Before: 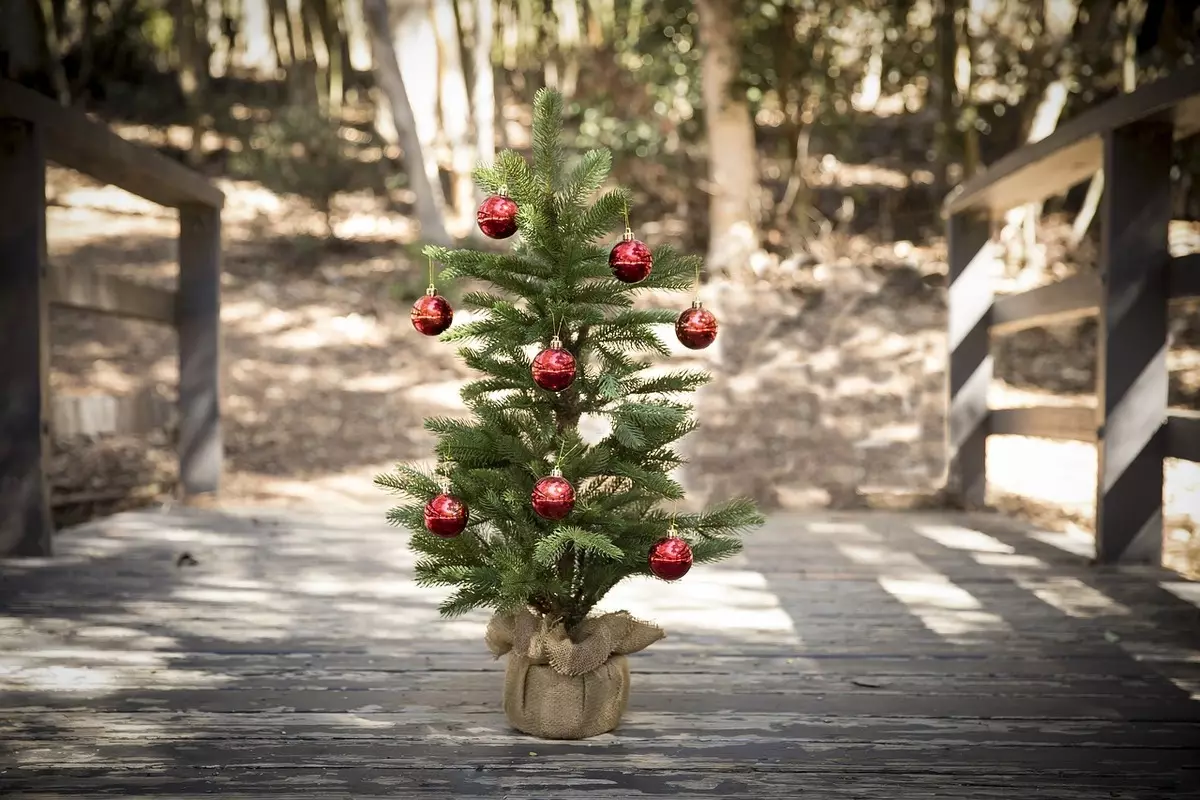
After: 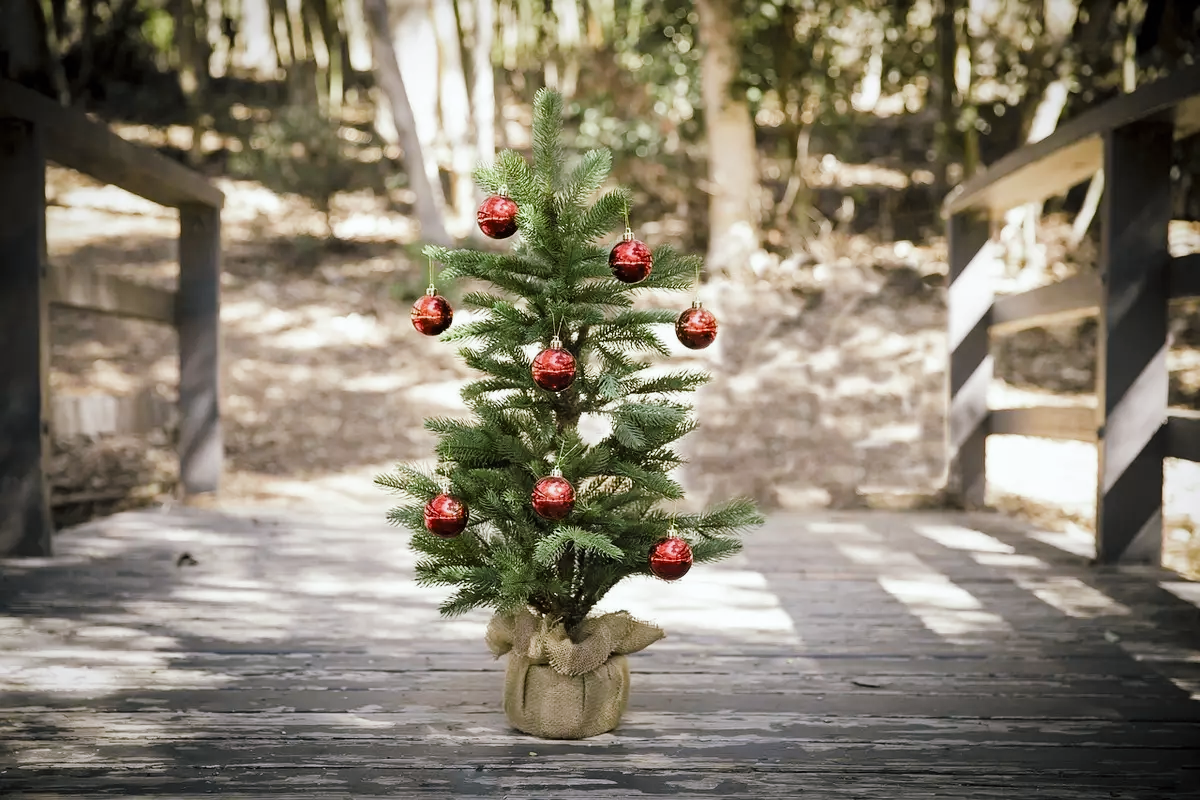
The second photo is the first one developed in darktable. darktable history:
tone curve: curves: ch0 [(0, 0) (0.003, 0.003) (0.011, 0.011) (0.025, 0.025) (0.044, 0.044) (0.069, 0.069) (0.1, 0.099) (0.136, 0.135) (0.177, 0.176) (0.224, 0.223) (0.277, 0.275) (0.335, 0.333) (0.399, 0.396) (0.468, 0.465) (0.543, 0.539) (0.623, 0.62) (0.709, 0.707) (0.801, 0.799) (0.898, 0.897) (1, 1)], preserve colors none
color look up table: target L [96.91, 94.35, 92.03, 94.48, 91.56, 86.12, 66.24, 71.07, 67.72, 61.15, 54.27, 43.56, 30.94, 5.55, 200, 83.23, 79.18, 70.61, 61.28, 60.5, 55.27, 56.2, 50.06, 48.46, 37.11, 34.03, 28.68, 3.756, 0.078, 85.98, 78.85, 76.06, 70.6, 63.71, 76.37, 54.64, 57.64, 65.07, 54.33, 46.51, 39.75, 39.28, 7.048, 2.799, 91.26, 84.7, 66.33, 57.79, 19.3], target a [-7.082, -18.01, -20.31, -6.487, -17.45, -24.89, -44.28, -17.71, -21.32, -6.406, -32.39, -21.64, -32.71, -8.249, 0, 3.709, 20.62, 41.5, 44.18, 5.494, 66.13, 26.49, 64.01, 32.07, 15.02, -3.807, 38.9, 11.83, 0.375, 24.57, 11.43, 12.89, 50.13, 31.2, 35.1, 59.15, 35.34, 17.25, 2.956, 7.804, 36.96, 33.32, 24.97, 6.943, 0.613, -18.04, -14.99, -22.97, -11.16], target b [9.645, 35.66, 21.79, 27.17, -1.565, 6.477, 31.89, 57.49, 5.008, 2.426, 32.97, -0.523, 21.71, 6.832, 0, 66.6, 34.35, 18.28, 69.13, 60.72, 49.99, 24.86, 16.07, 57.18, 9.983, 40.71, 40.31, 4.237, -0.283, -15.38, -2.339, -30.97, -24.54, -6.426, -28.43, -13.32, -27.21, -48.82, -47.25, -24.83, 3.951, -72.02, -47.44, -5.744, -9.978, -7.613, -33.53, -16.58, -14.76], num patches 49
